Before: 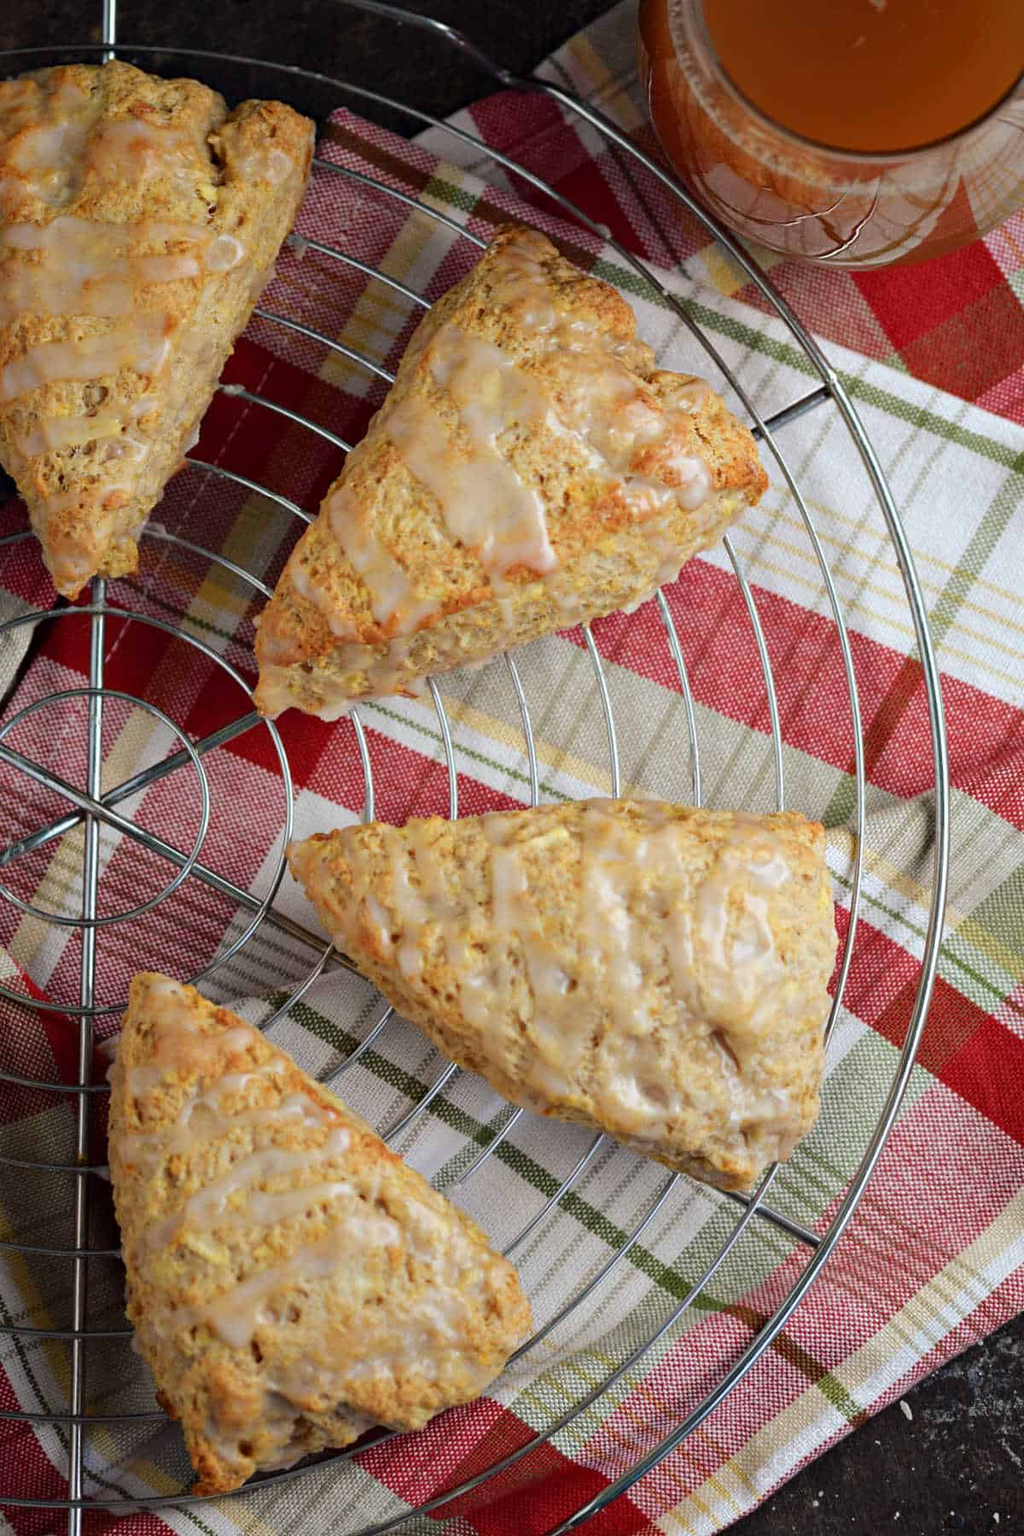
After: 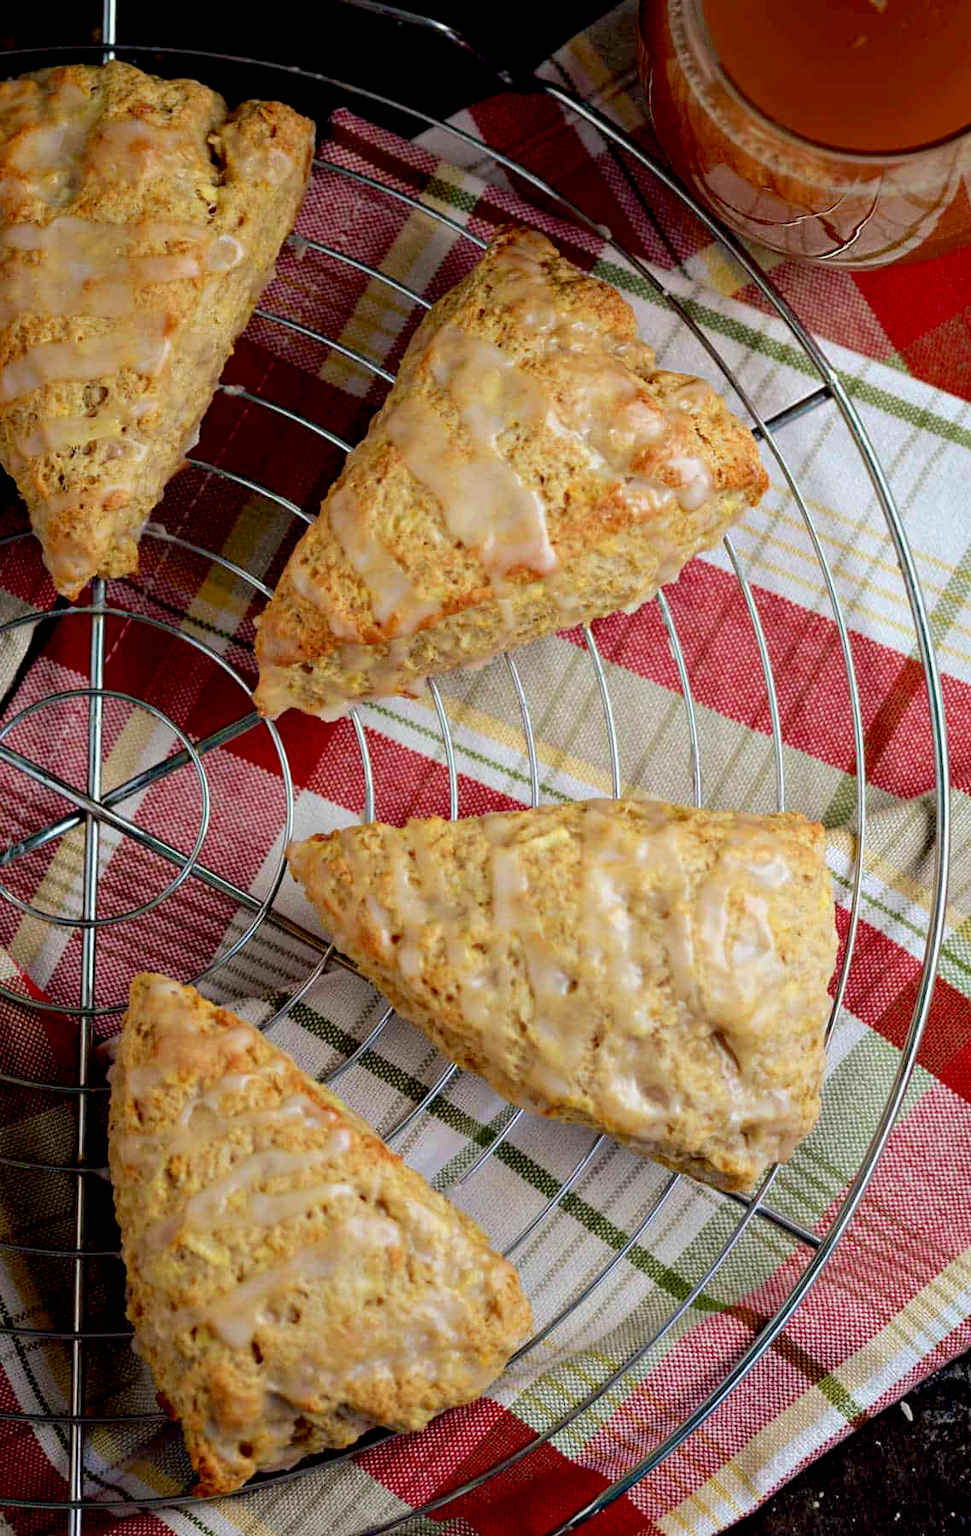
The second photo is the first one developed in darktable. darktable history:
velvia: on, module defaults
exposure: black level correction 0.016, exposure -0.009 EV, compensate highlight preservation false
crop and rotate: right 5.167%
